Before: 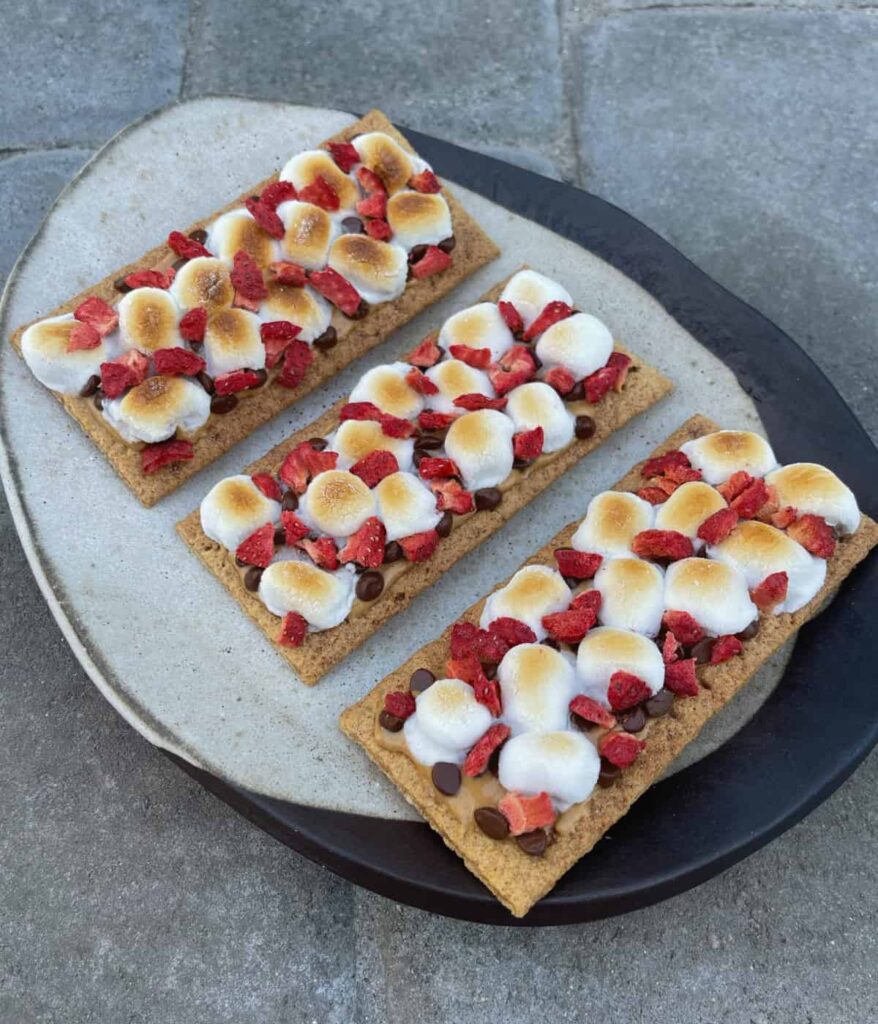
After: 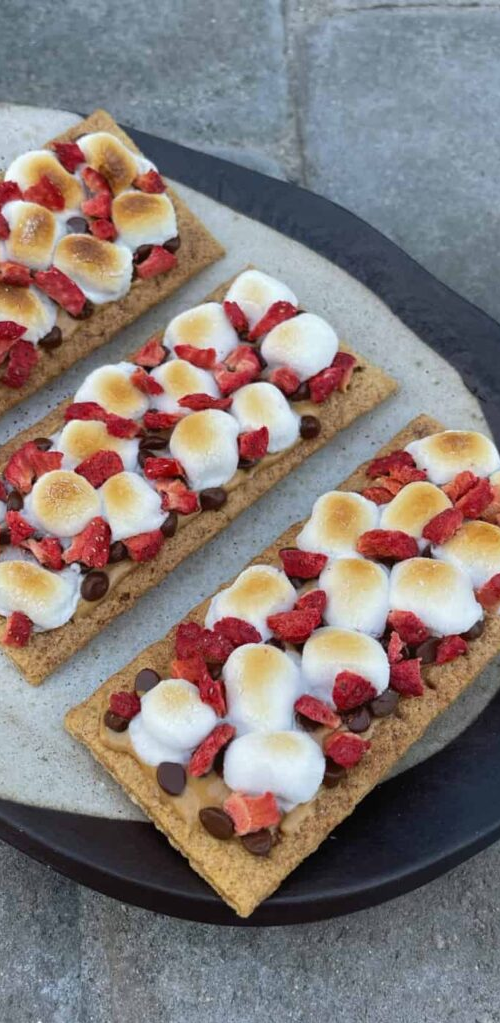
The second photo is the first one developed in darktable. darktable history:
crop: left 31.421%, top 0.009%, right 11.584%
